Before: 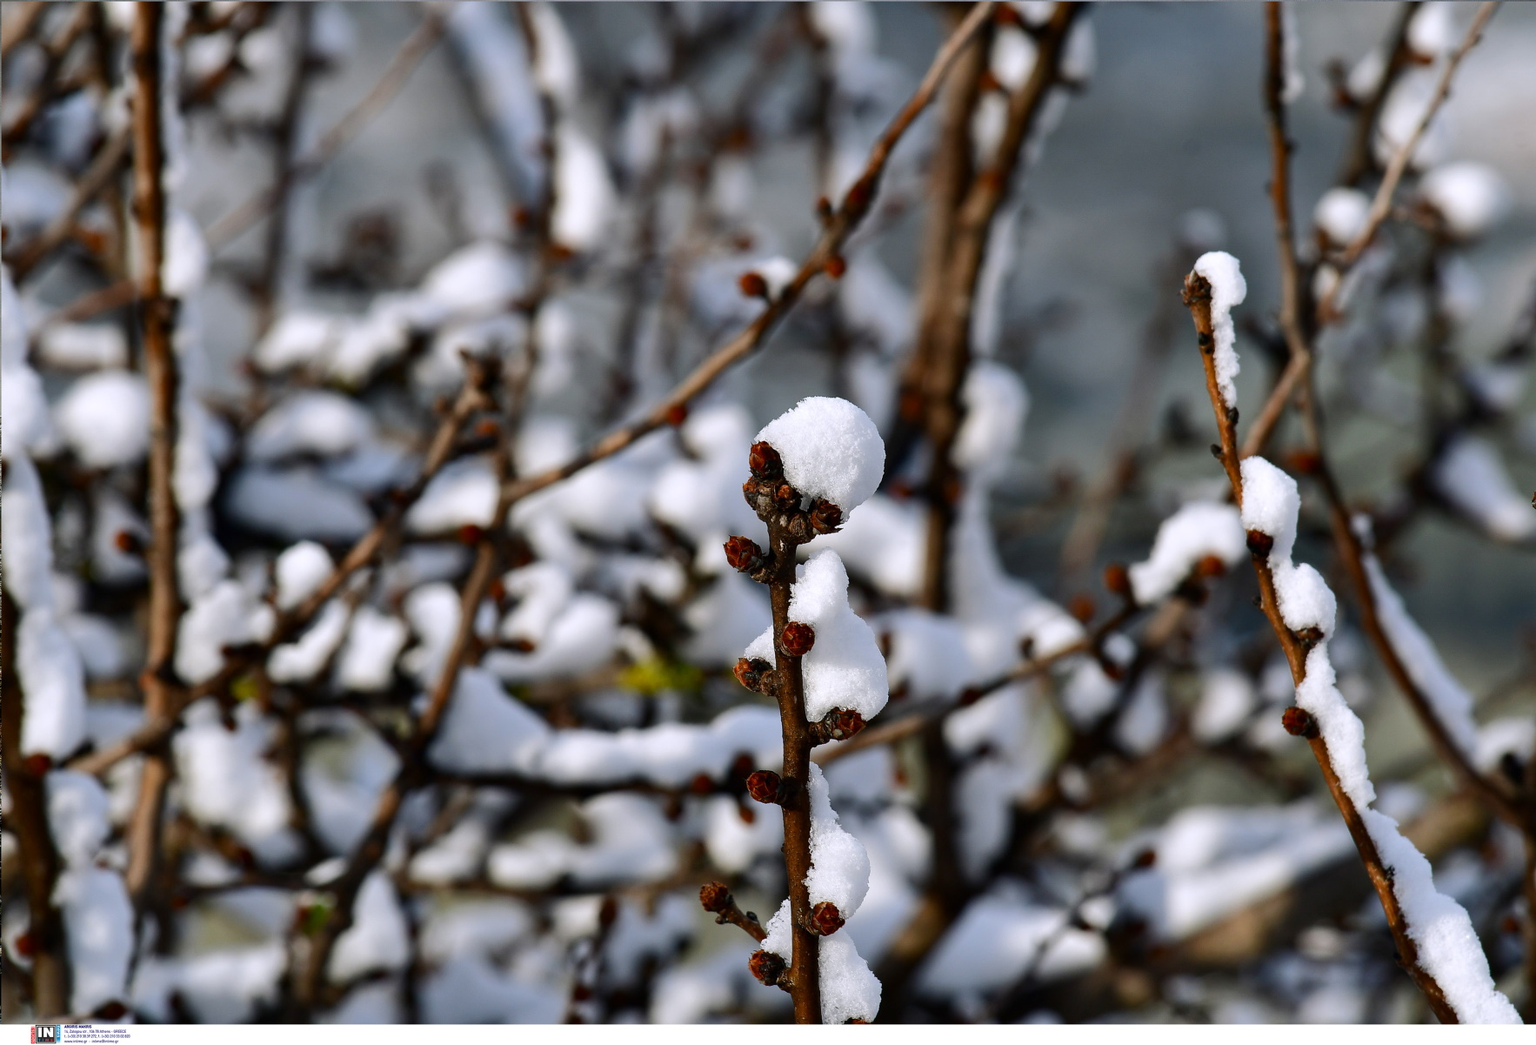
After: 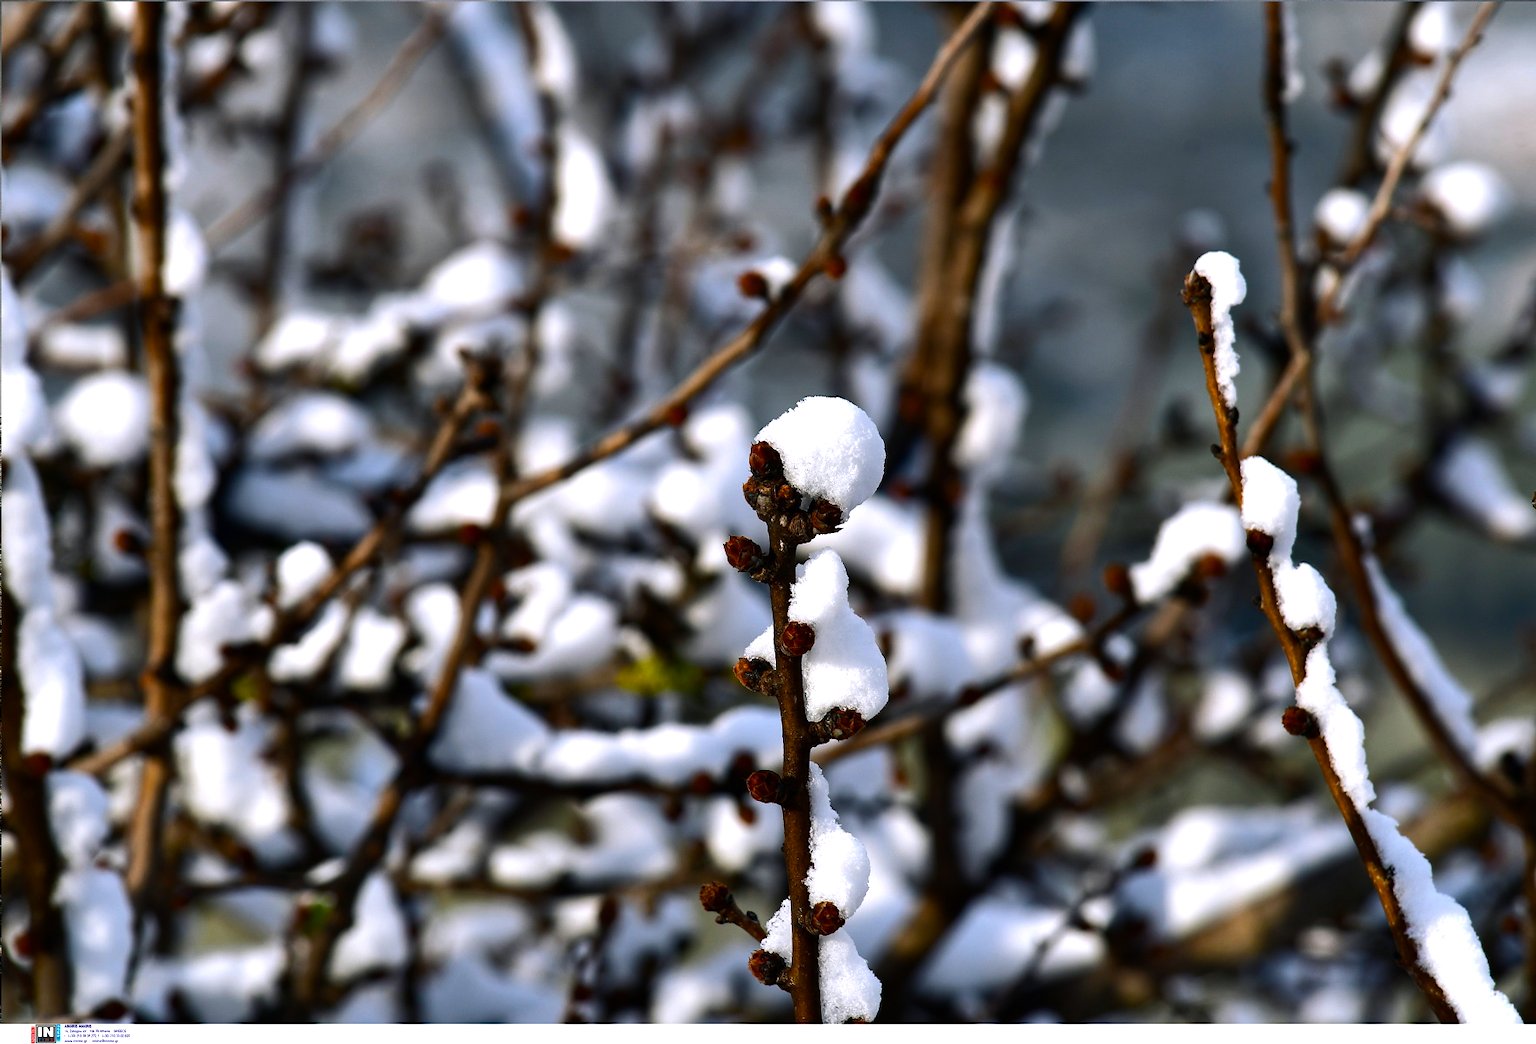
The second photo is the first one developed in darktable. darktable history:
color balance rgb: shadows lift › chroma 2.062%, shadows lift › hue 247.47°, linear chroma grading › global chroma 42.598%, perceptual saturation grading › global saturation 0.481%, perceptual brilliance grading › highlights 14.359%, perceptual brilliance grading › mid-tones -5.515%, perceptual brilliance grading › shadows -26.756%
